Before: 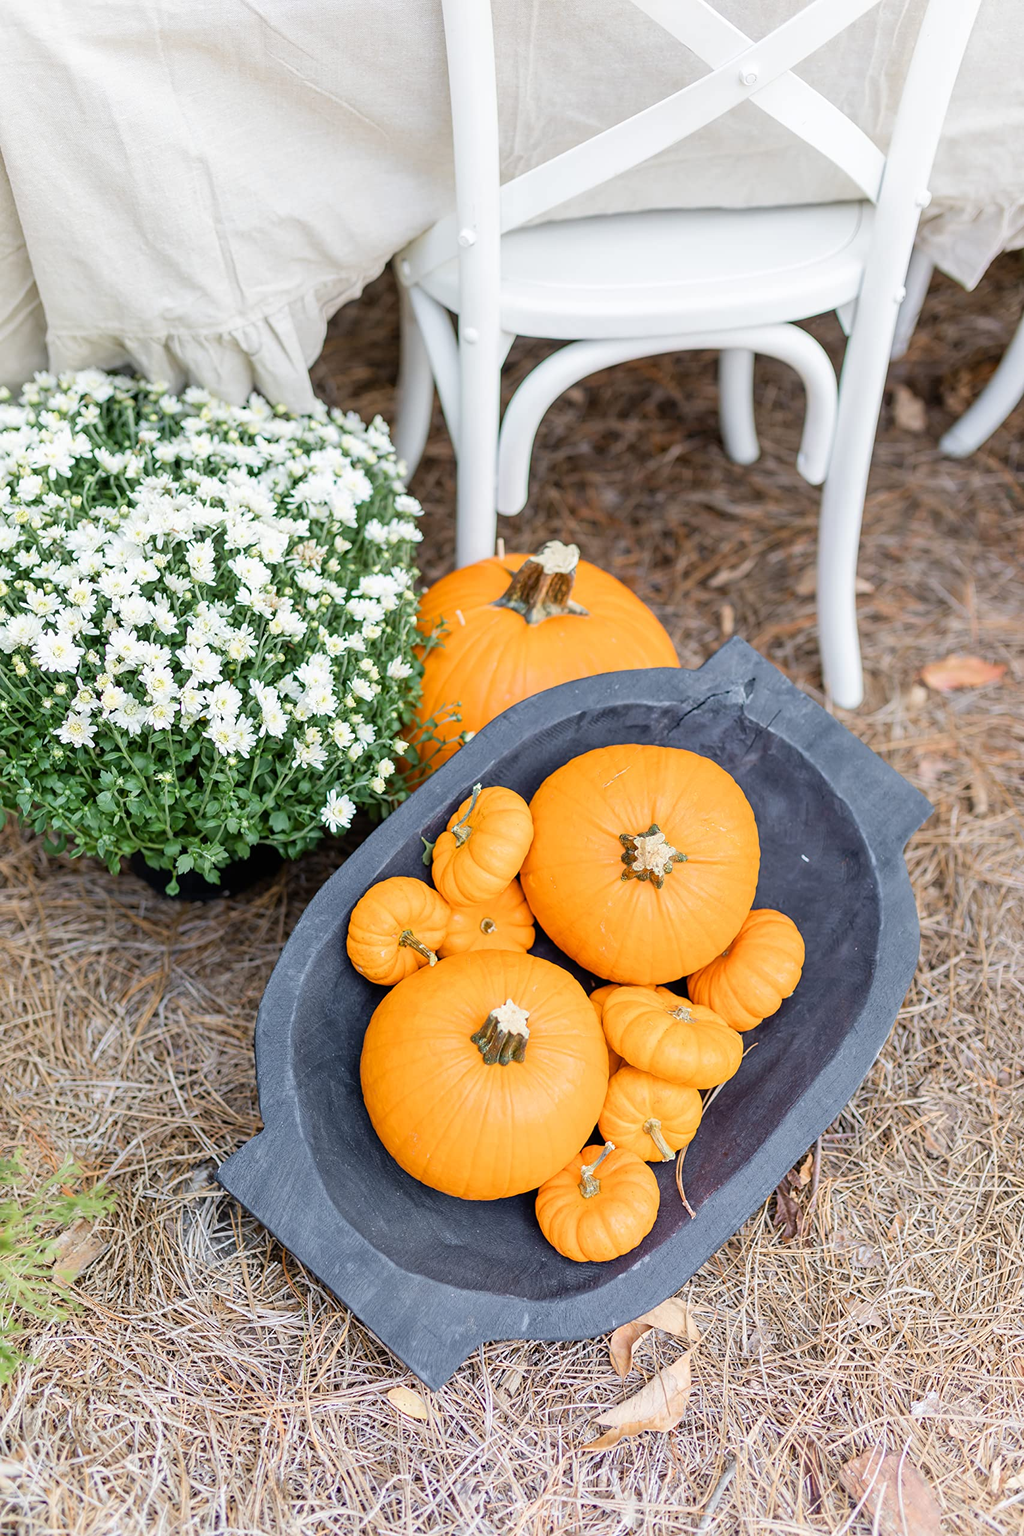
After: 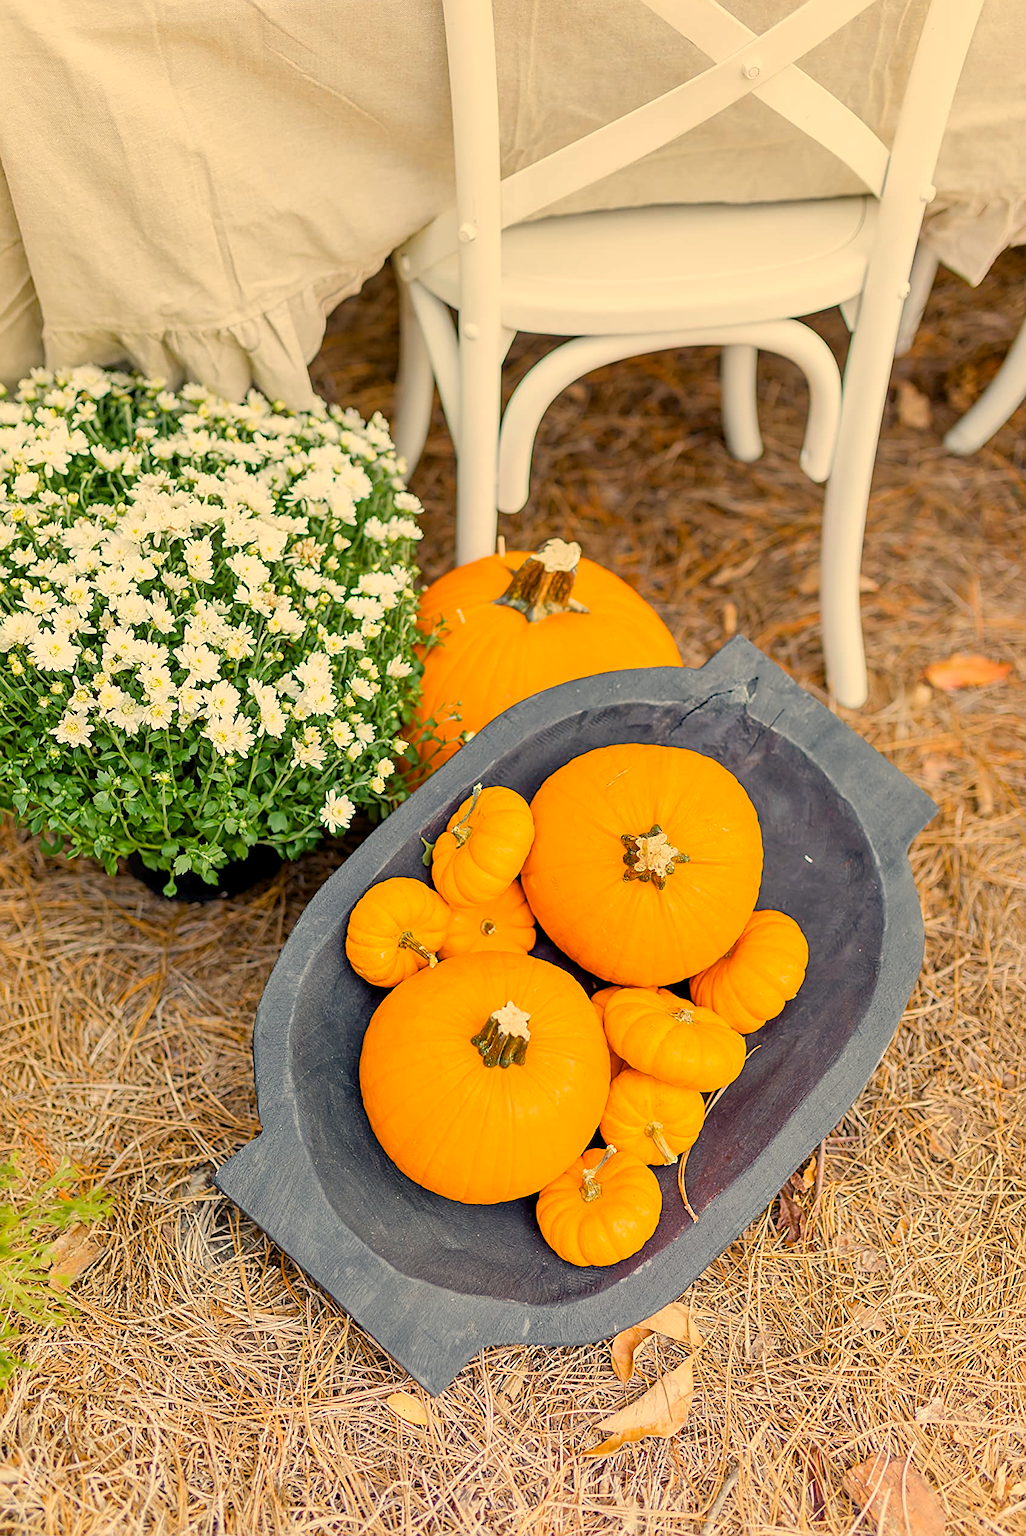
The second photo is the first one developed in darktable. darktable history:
shadows and highlights: shadows 49, highlights -41, soften with gaussian
crop: left 0.434%, top 0.485%, right 0.244%, bottom 0.386%
color balance: contrast -15%
sharpen: on, module defaults
exposure: black level correction 0.002, exposure 0.15 EV, compensate highlight preservation false
white balance: red 1.123, blue 0.83
color balance rgb: linear chroma grading › global chroma 15%, perceptual saturation grading › global saturation 30%
